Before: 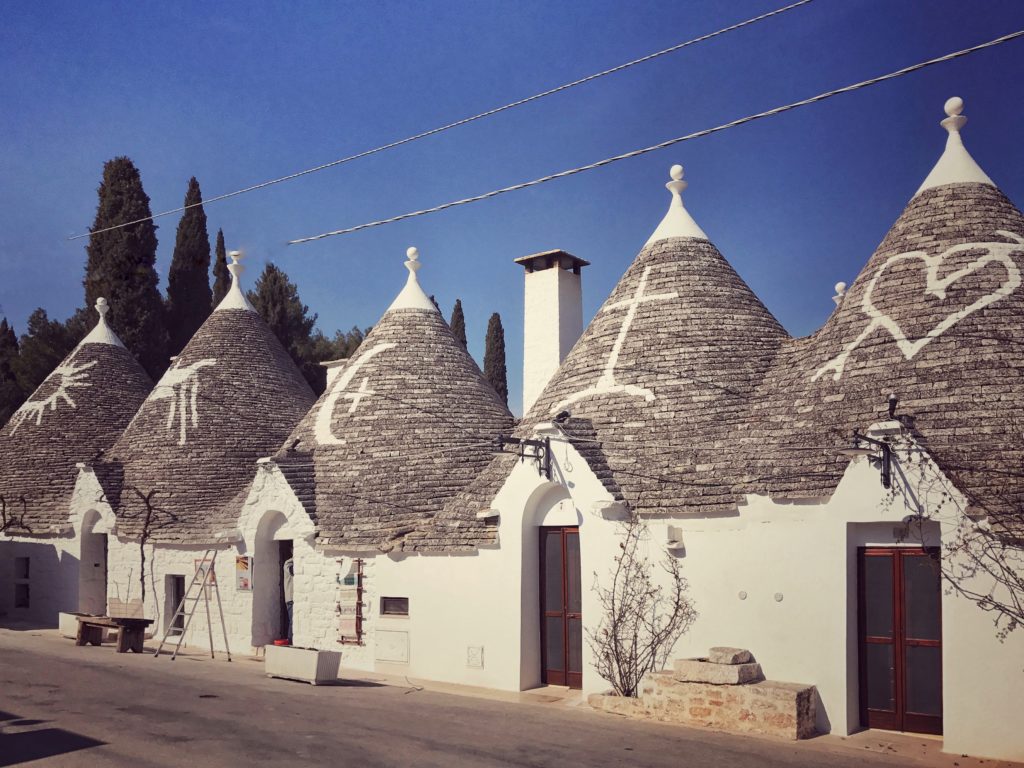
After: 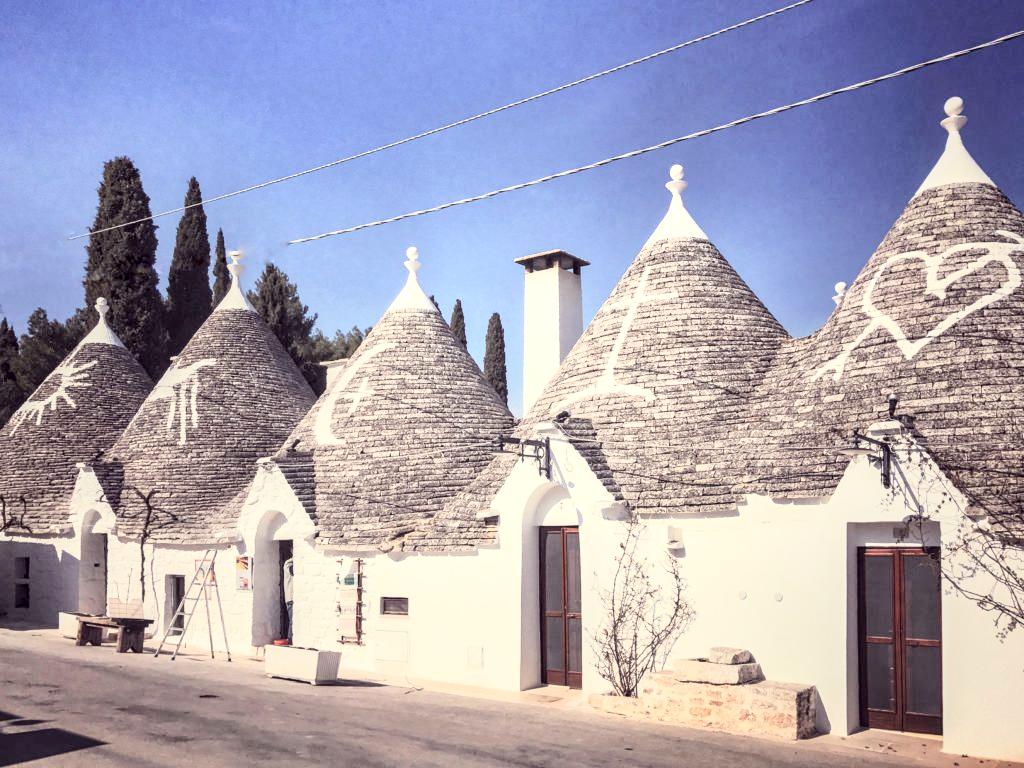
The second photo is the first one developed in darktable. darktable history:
tone curve: curves: ch0 [(0, 0) (0.003, 0.003) (0.011, 0.012) (0.025, 0.028) (0.044, 0.049) (0.069, 0.091) (0.1, 0.144) (0.136, 0.21) (0.177, 0.277) (0.224, 0.352) (0.277, 0.433) (0.335, 0.523) (0.399, 0.613) (0.468, 0.702) (0.543, 0.79) (0.623, 0.867) (0.709, 0.916) (0.801, 0.946) (0.898, 0.972) (1, 1)], color space Lab, independent channels, preserve colors none
local contrast: detail 130%
